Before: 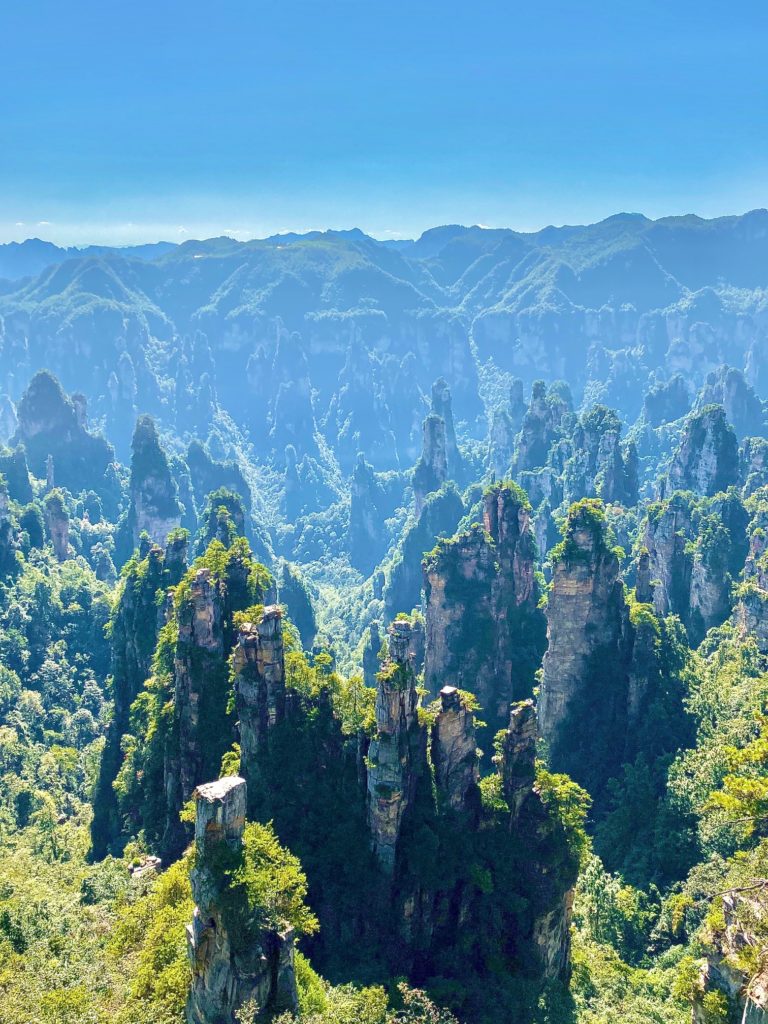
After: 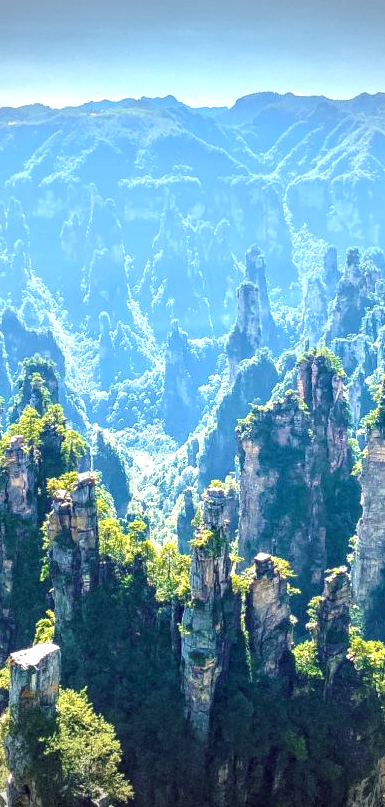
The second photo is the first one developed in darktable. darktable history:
local contrast: on, module defaults
exposure: exposure 0.702 EV, compensate exposure bias true, compensate highlight preservation false
crop and rotate: angle 0.013°, left 24.296%, top 13.033%, right 25.459%, bottom 8.071%
vignetting: fall-off start 99.79%, width/height ratio 1.307
